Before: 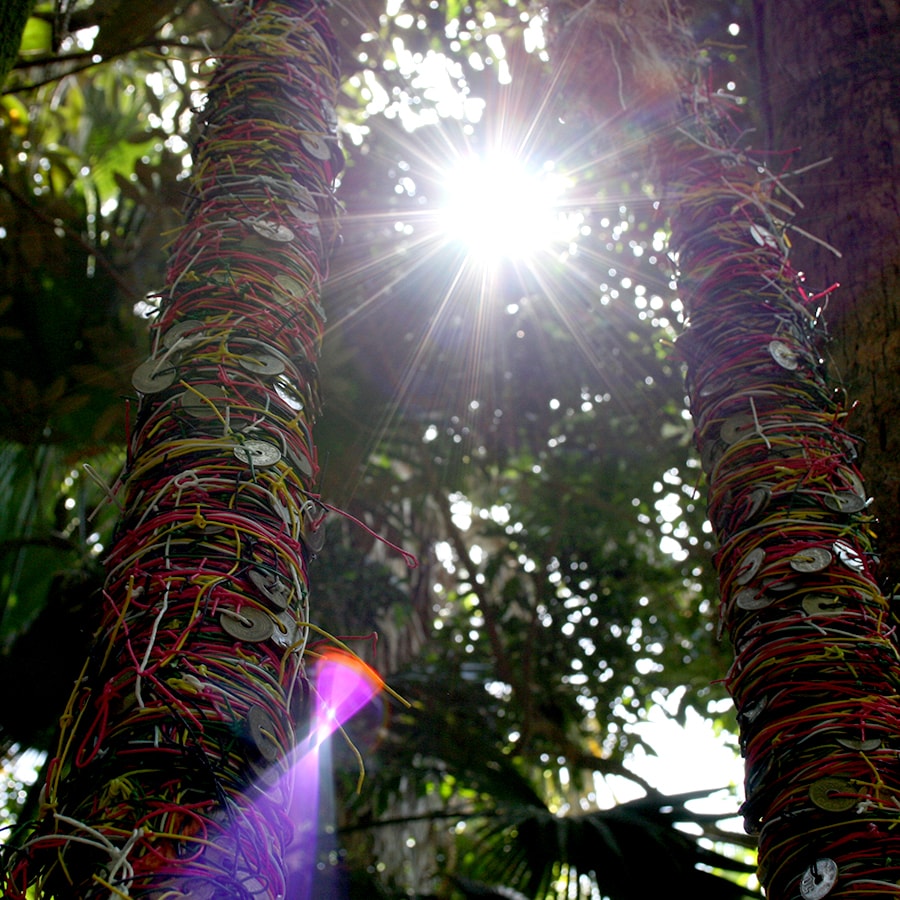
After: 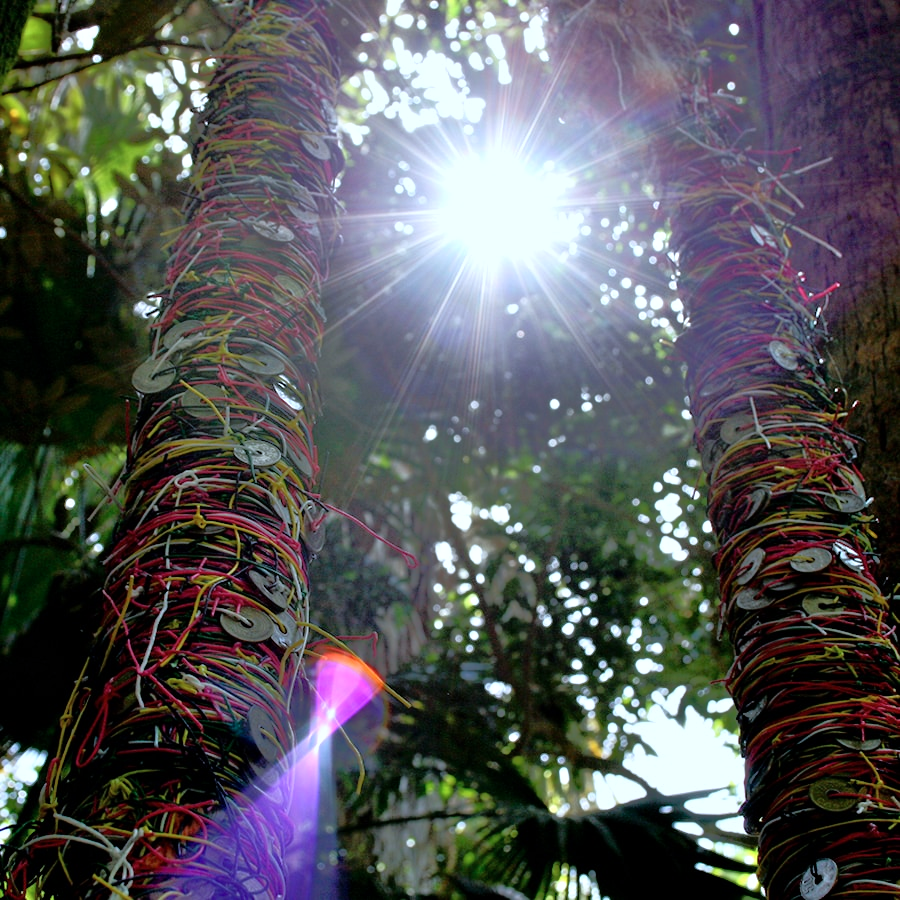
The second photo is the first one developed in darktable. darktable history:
tone equalizer: -8 EV -0.528 EV, -7 EV -0.319 EV, -6 EV -0.083 EV, -5 EV 0.413 EV, -4 EV 0.985 EV, -3 EV 0.791 EV, -2 EV -0.01 EV, -1 EV 0.14 EV, +0 EV -0.012 EV, smoothing 1
color calibration: x 0.37, y 0.382, temperature 4313.32 K
